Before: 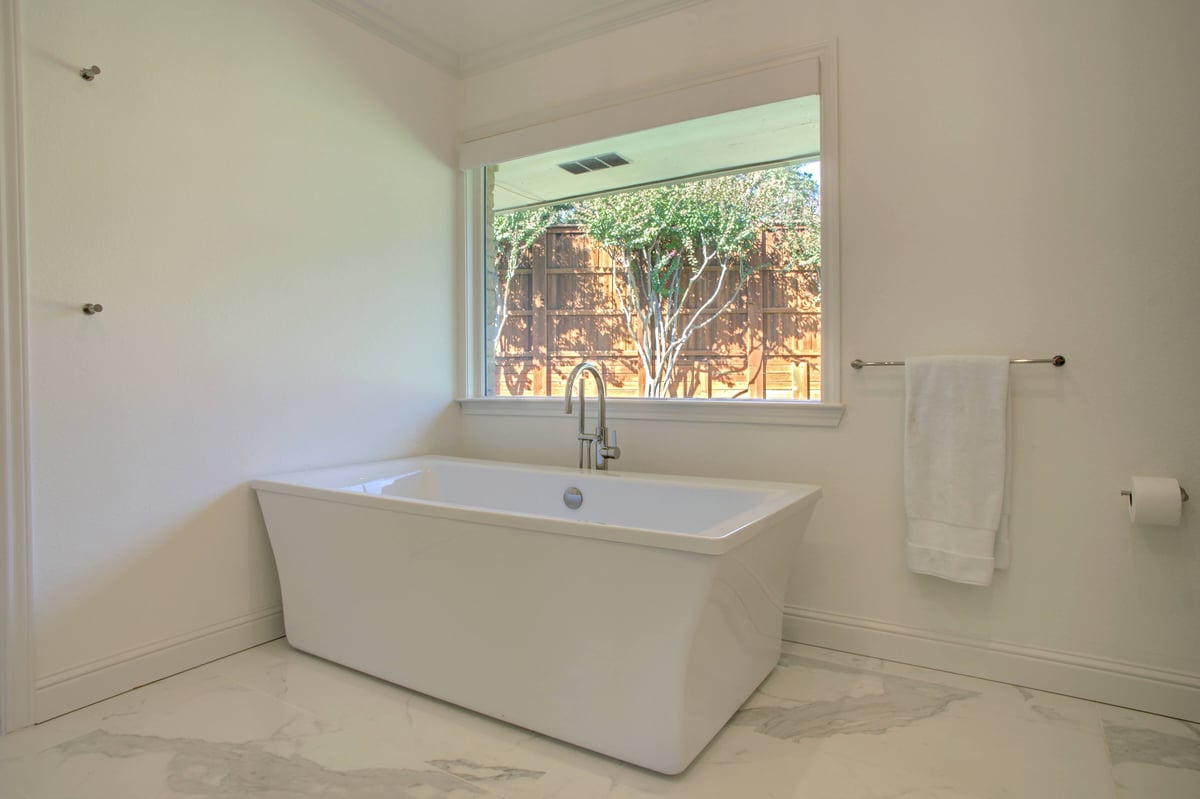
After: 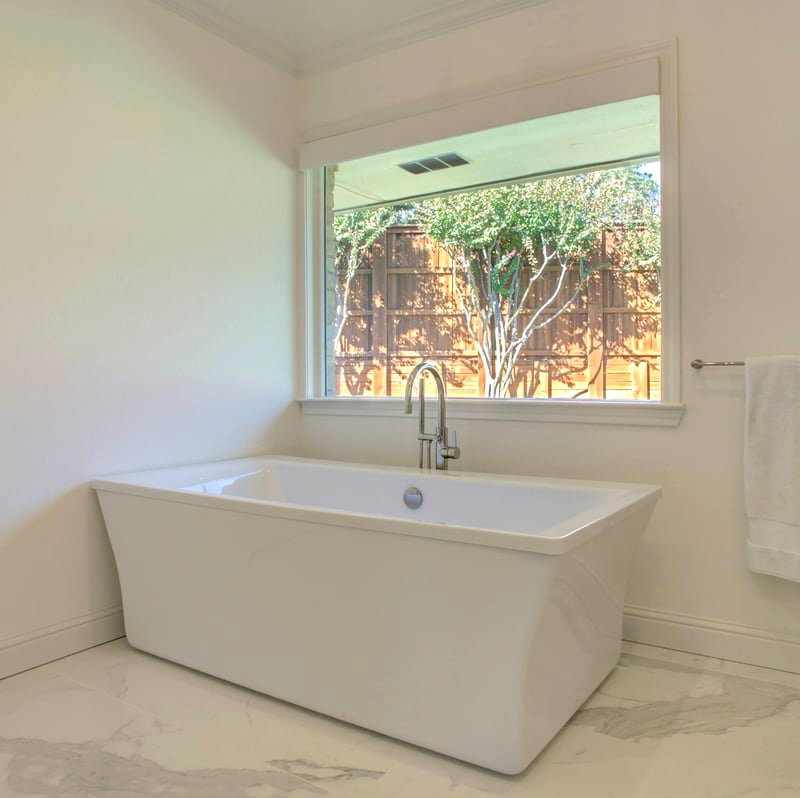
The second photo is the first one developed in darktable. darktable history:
contrast brightness saturation: contrast 0.04, saturation 0.073
crop and rotate: left 13.401%, right 19.891%
levels: levels [0, 0.48, 0.961]
